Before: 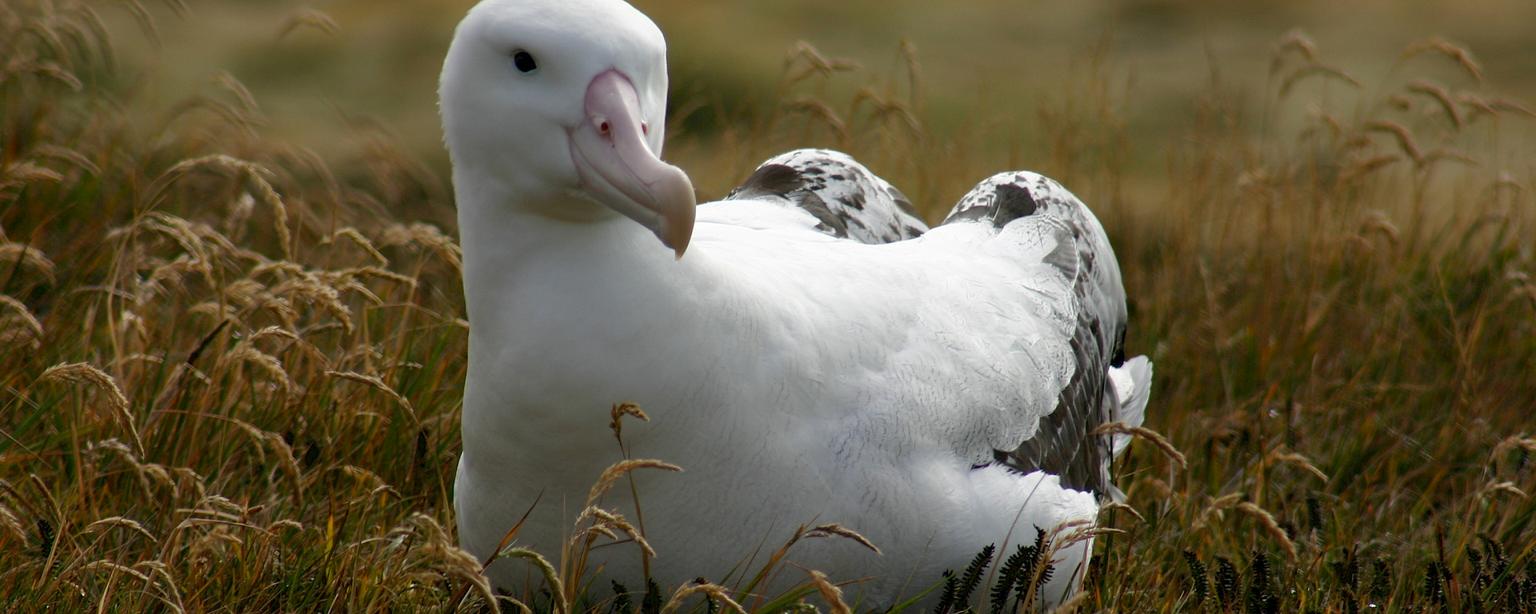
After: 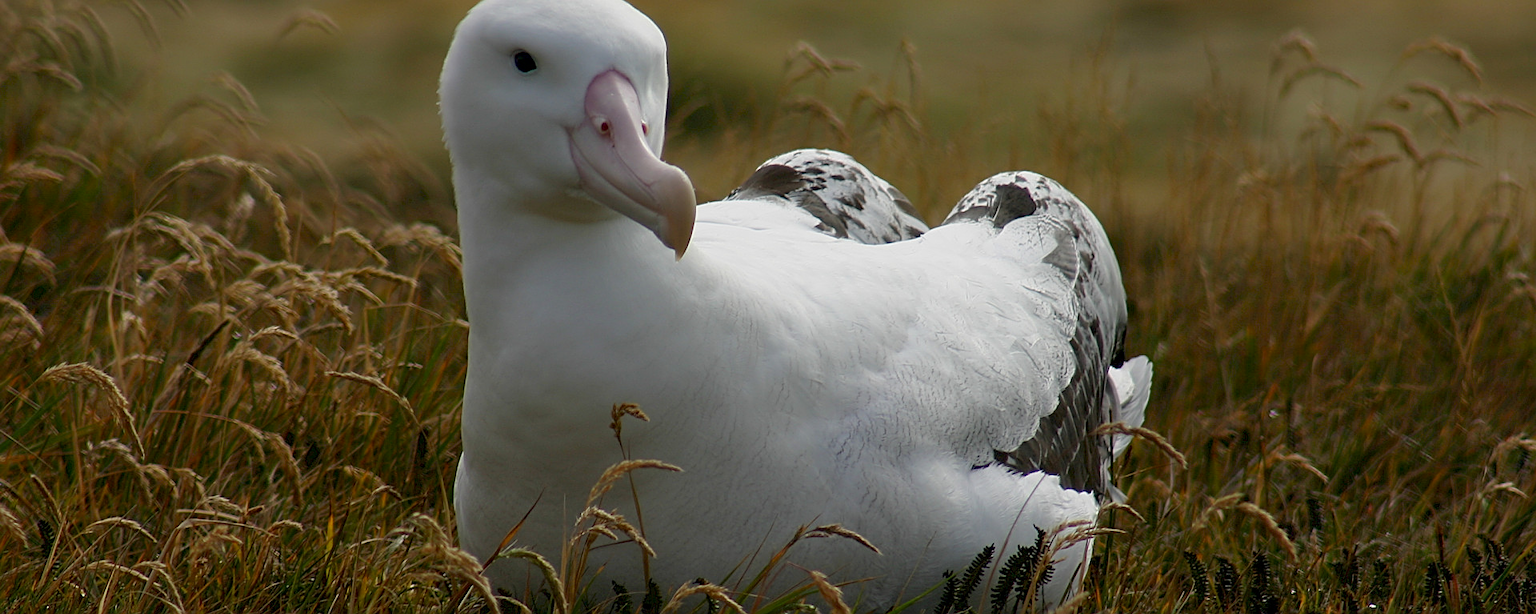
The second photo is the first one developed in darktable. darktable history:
shadows and highlights: radius 121.26, shadows 21.56, white point adjustment -9.61, highlights -14.03, shadows color adjustment 99.13%, highlights color adjustment 0.487%, soften with gaussian
sharpen: on, module defaults
